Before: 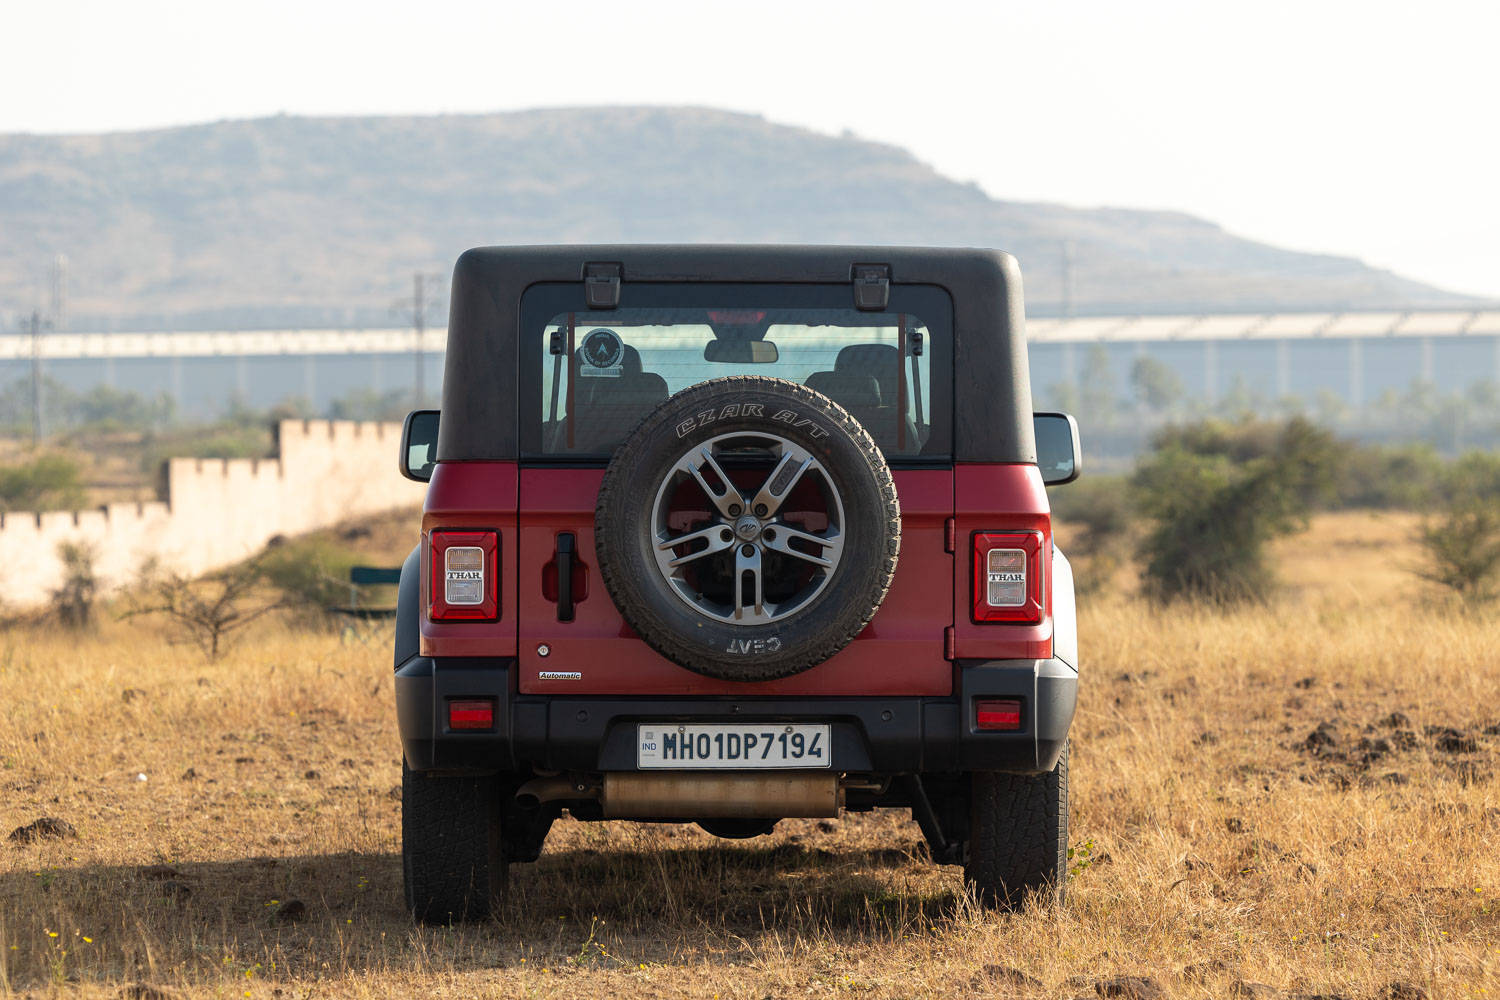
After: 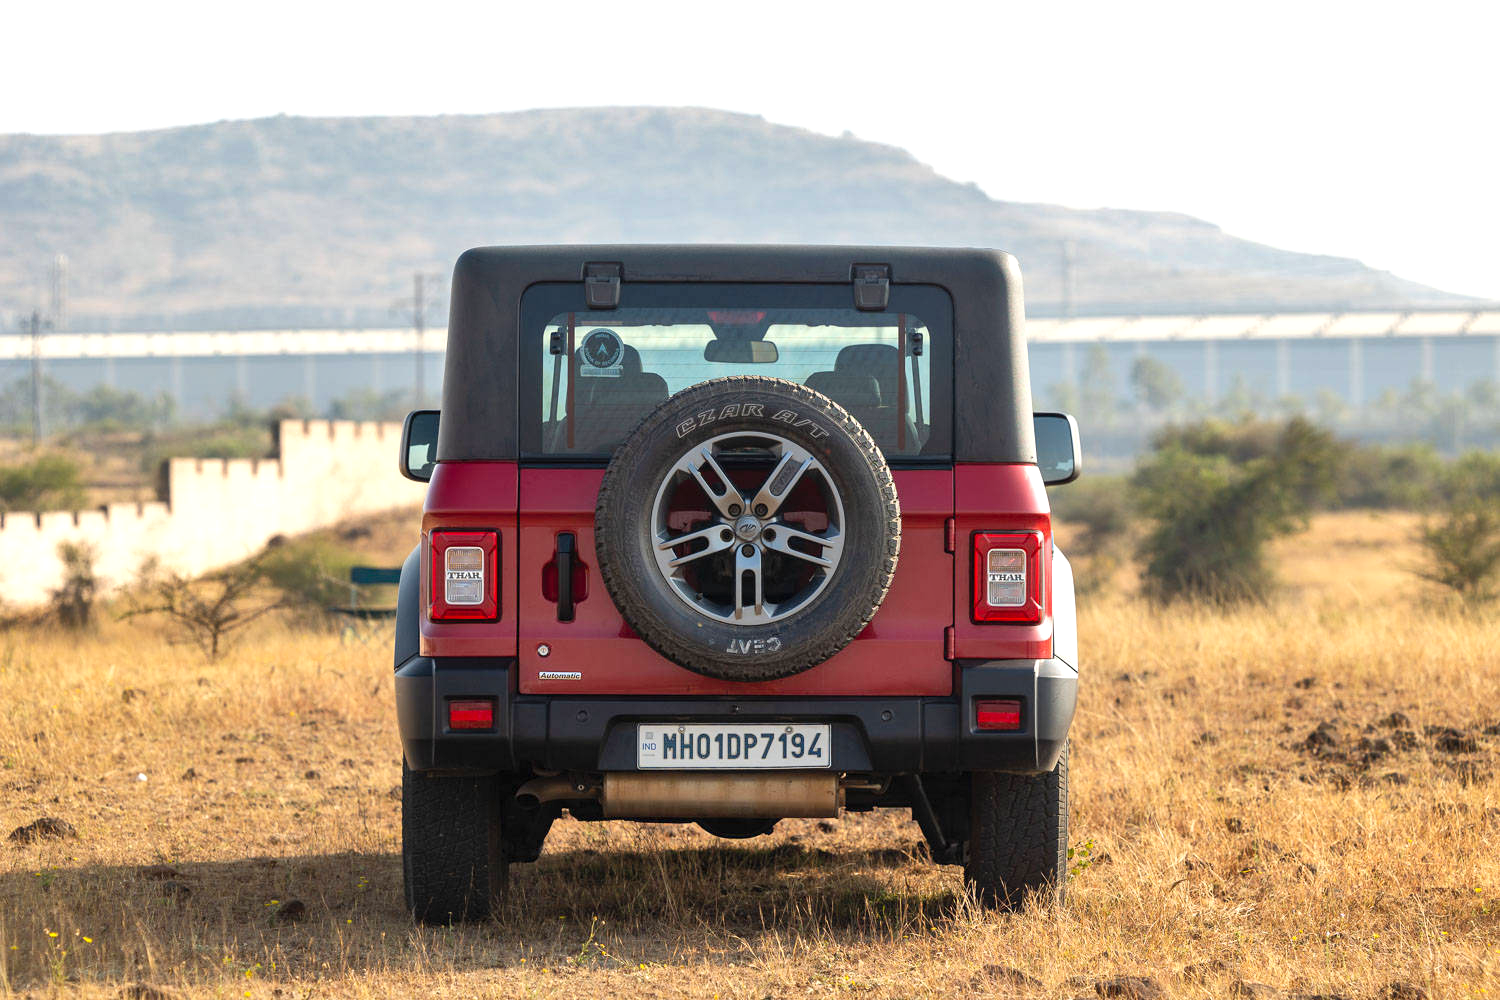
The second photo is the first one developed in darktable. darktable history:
shadows and highlights: shadows 48.86, highlights -41.99, soften with gaussian
levels: white 99.92%, levels [0, 0.435, 0.917]
tone equalizer: edges refinement/feathering 500, mask exposure compensation -1.57 EV, preserve details no
